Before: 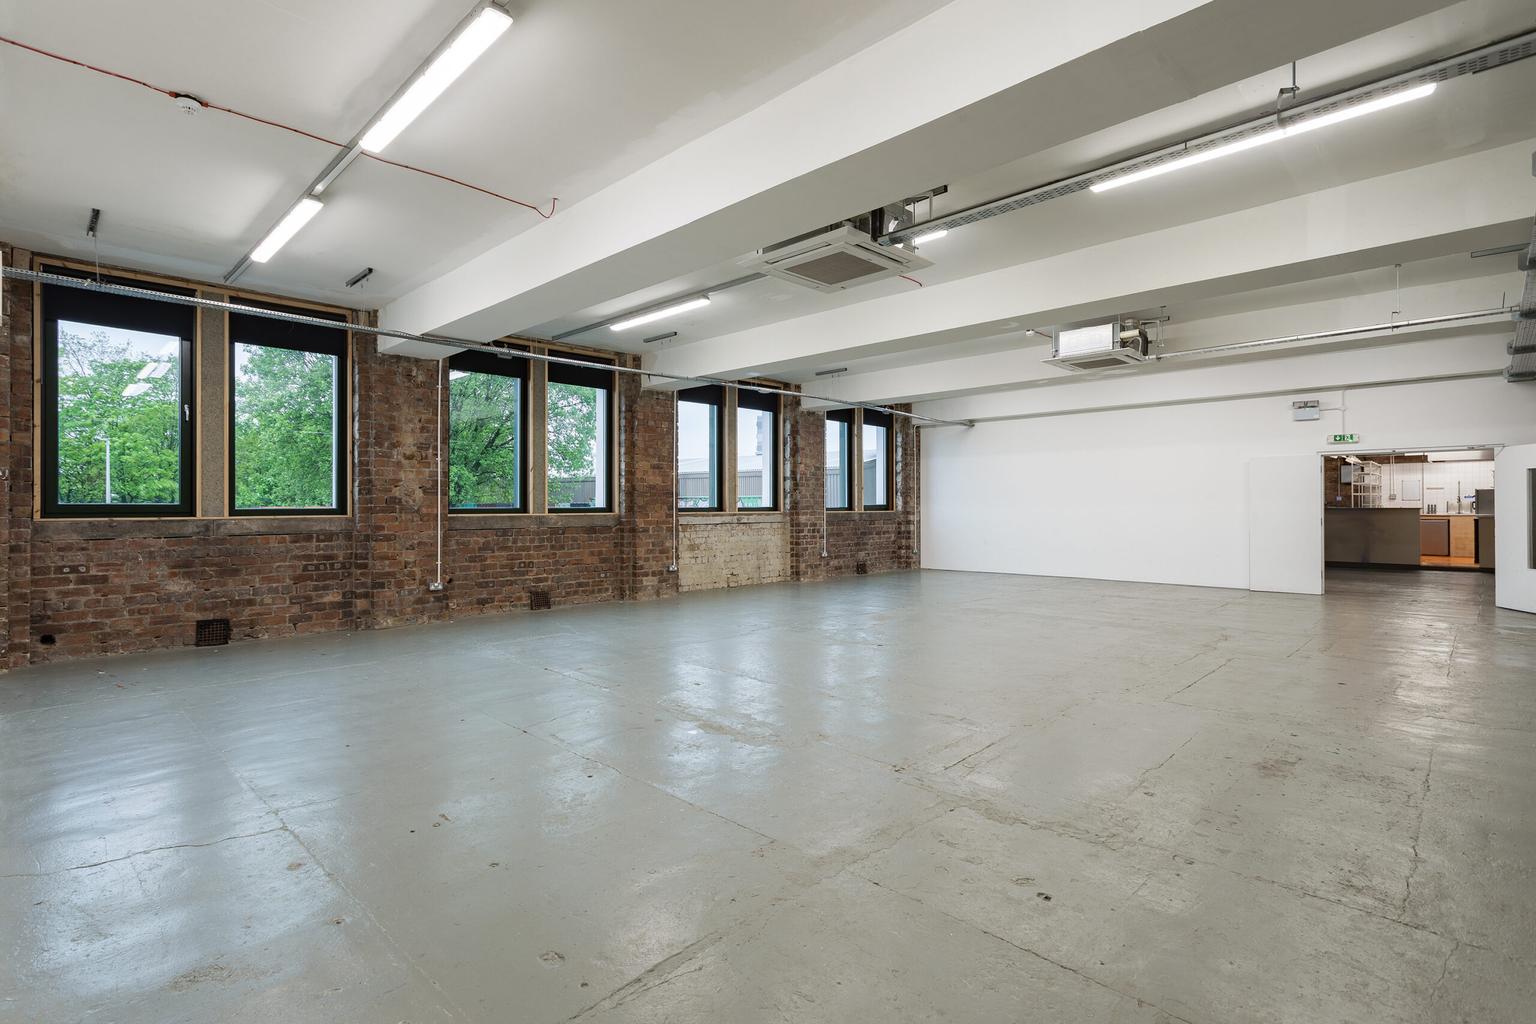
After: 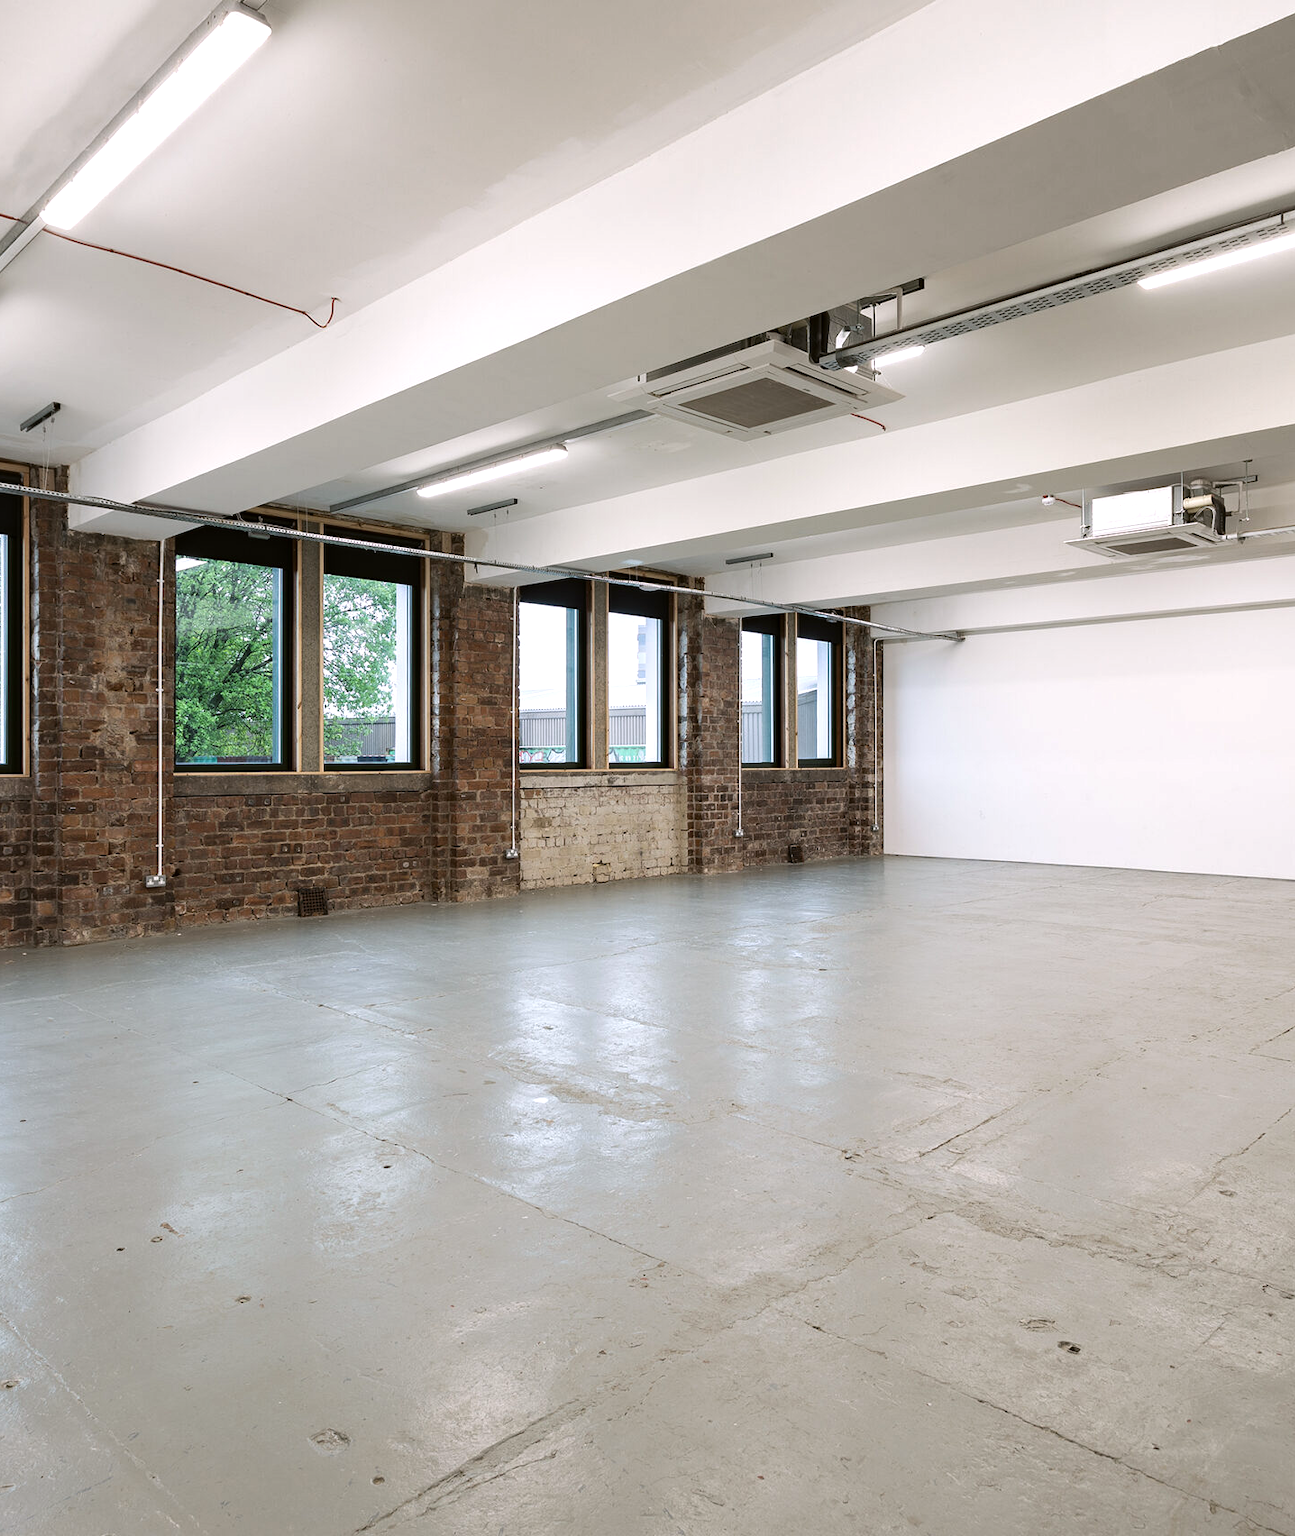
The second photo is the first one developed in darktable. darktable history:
color correction: highlights a* 3.12, highlights b* -1.55, shadows a* -0.101, shadows b* 2.52, saturation 0.98
tone equalizer: -8 EV -0.417 EV, -7 EV -0.389 EV, -6 EV -0.333 EV, -5 EV -0.222 EV, -3 EV 0.222 EV, -2 EV 0.333 EV, -1 EV 0.389 EV, +0 EV 0.417 EV, edges refinement/feathering 500, mask exposure compensation -1.57 EV, preserve details no
crop: left 21.674%, right 22.086%
white balance: red 1, blue 1
